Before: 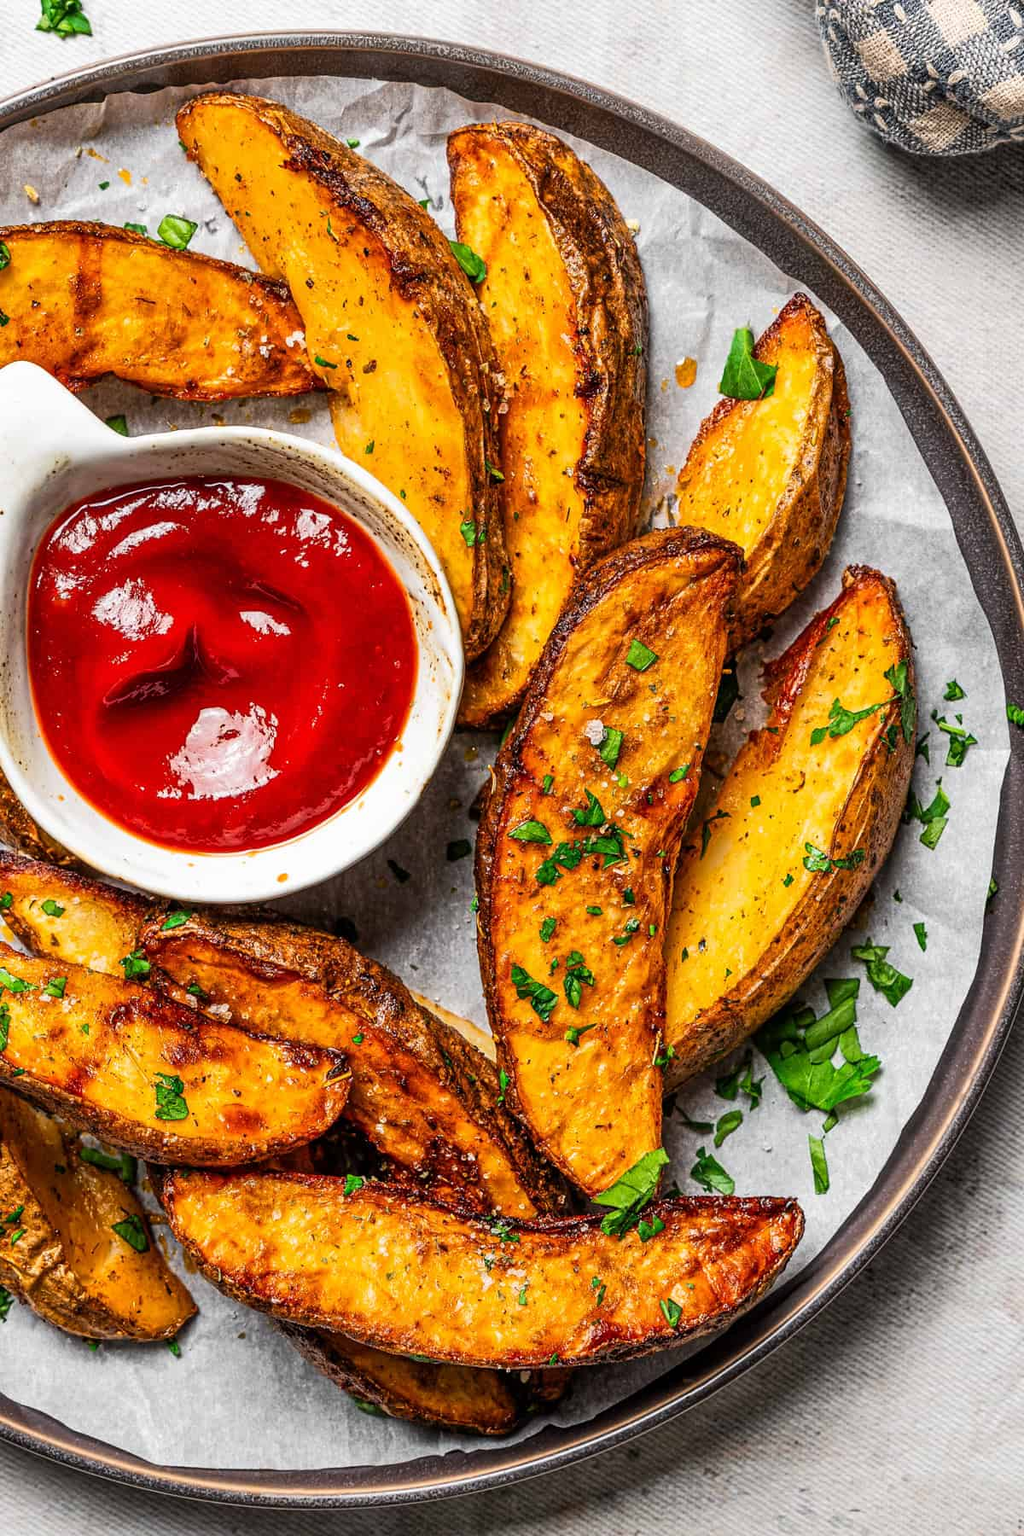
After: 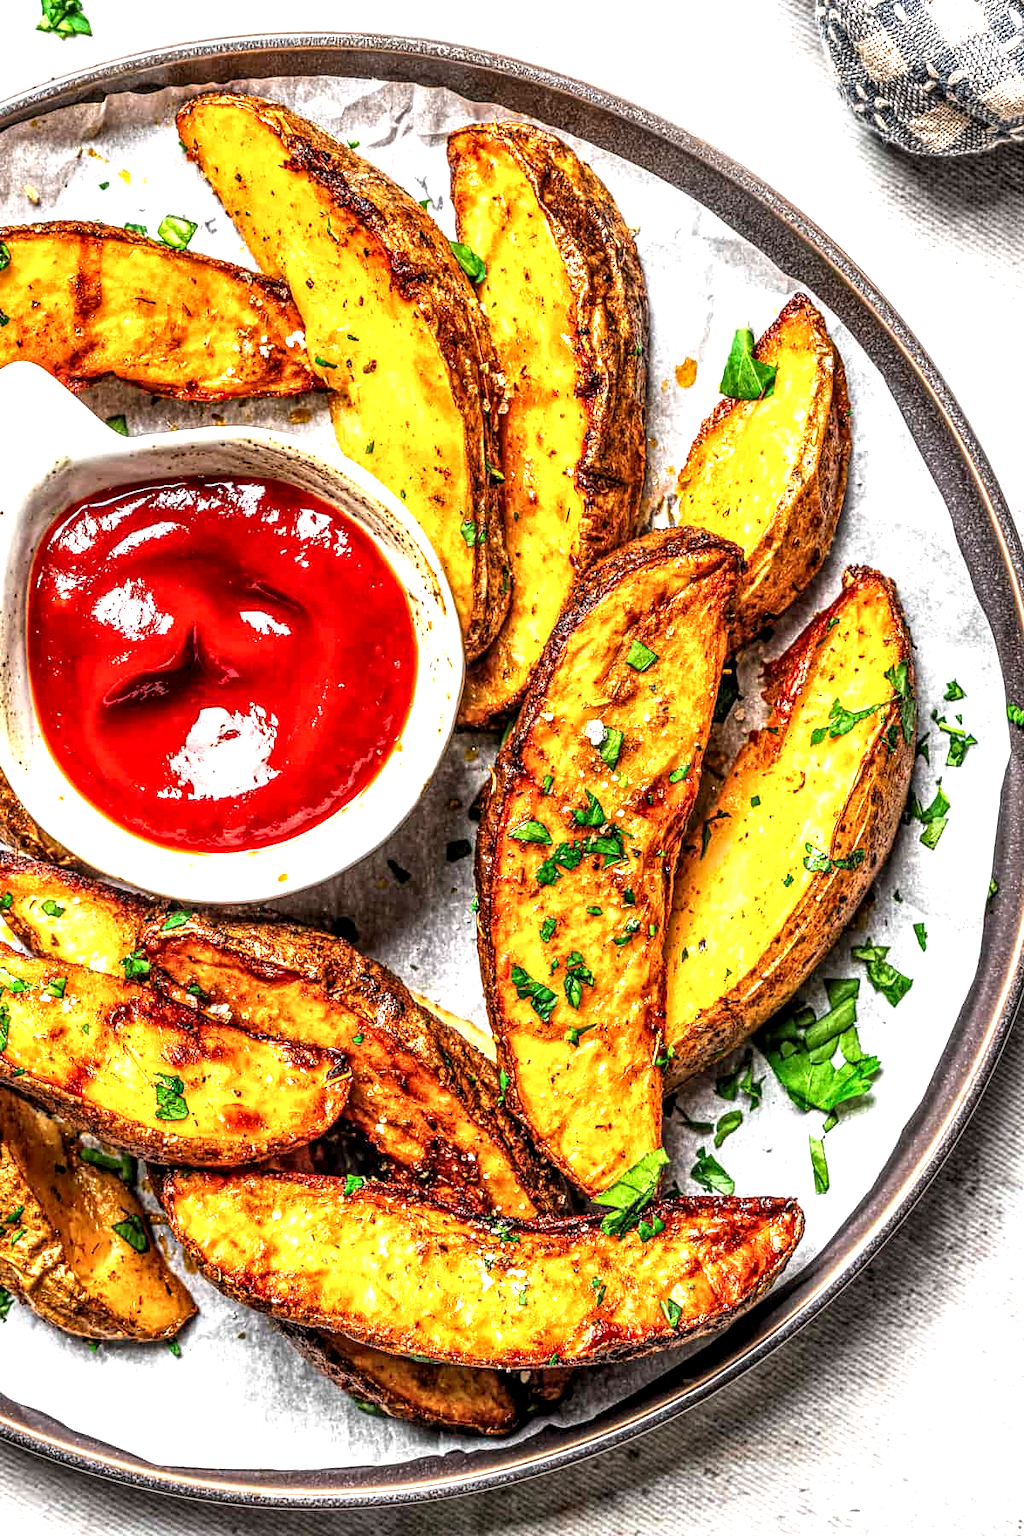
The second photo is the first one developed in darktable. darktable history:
exposure: black level correction 0, exposure 0.95 EV, compensate exposure bias true, compensate highlight preservation false
local contrast: detail 160%
